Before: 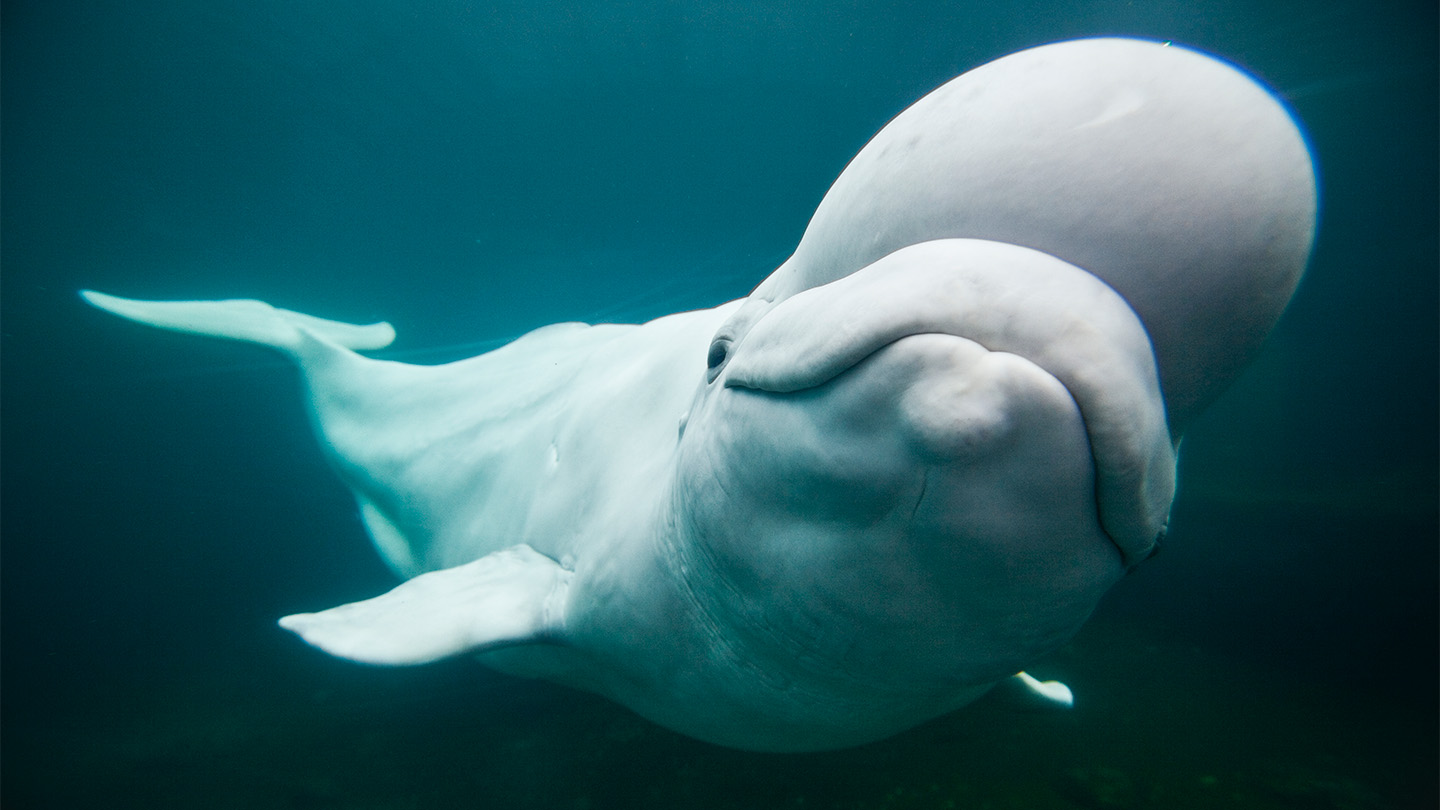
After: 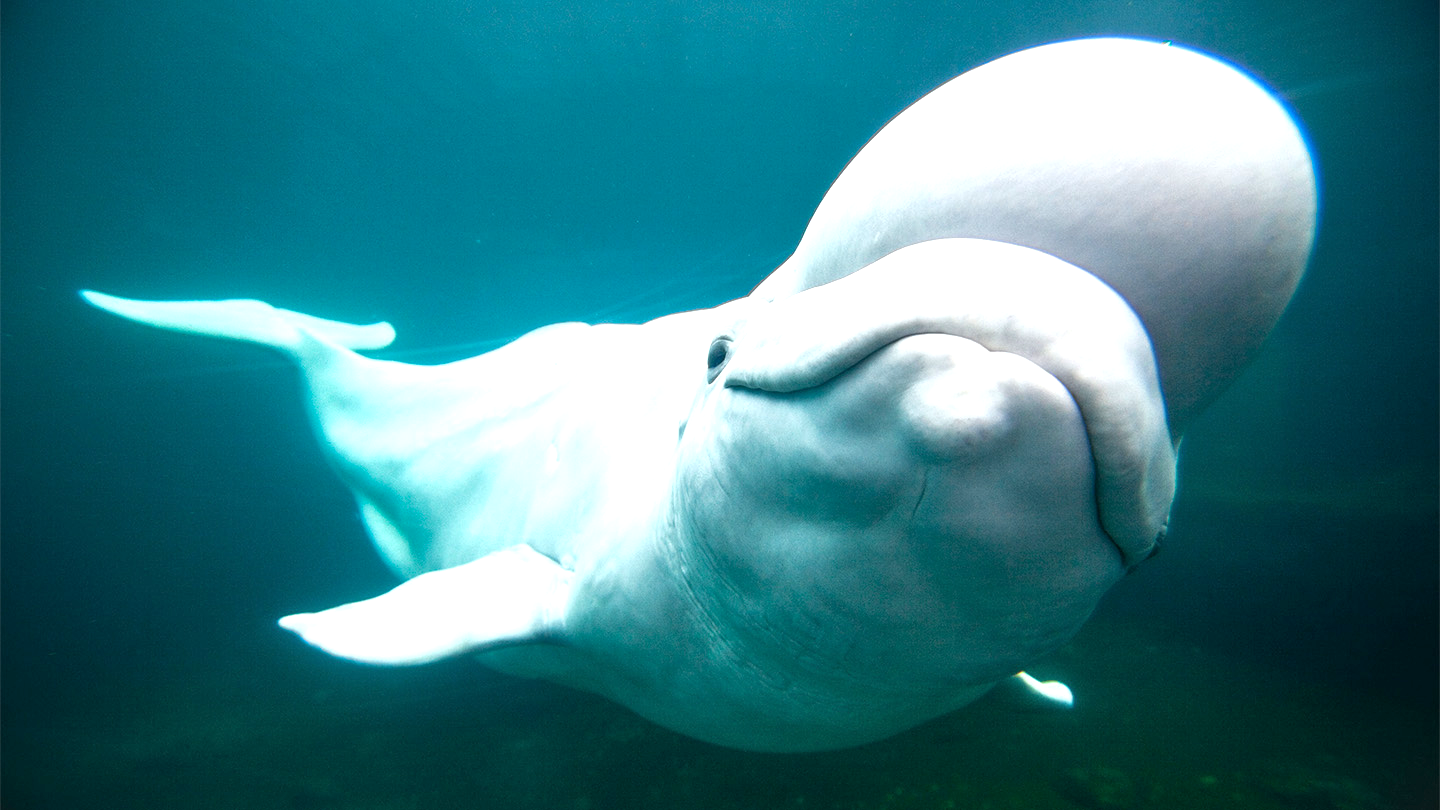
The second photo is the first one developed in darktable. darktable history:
shadows and highlights: shadows 25.91, highlights -23.59
exposure: black level correction 0.001, exposure 0.955 EV, compensate highlight preservation false
